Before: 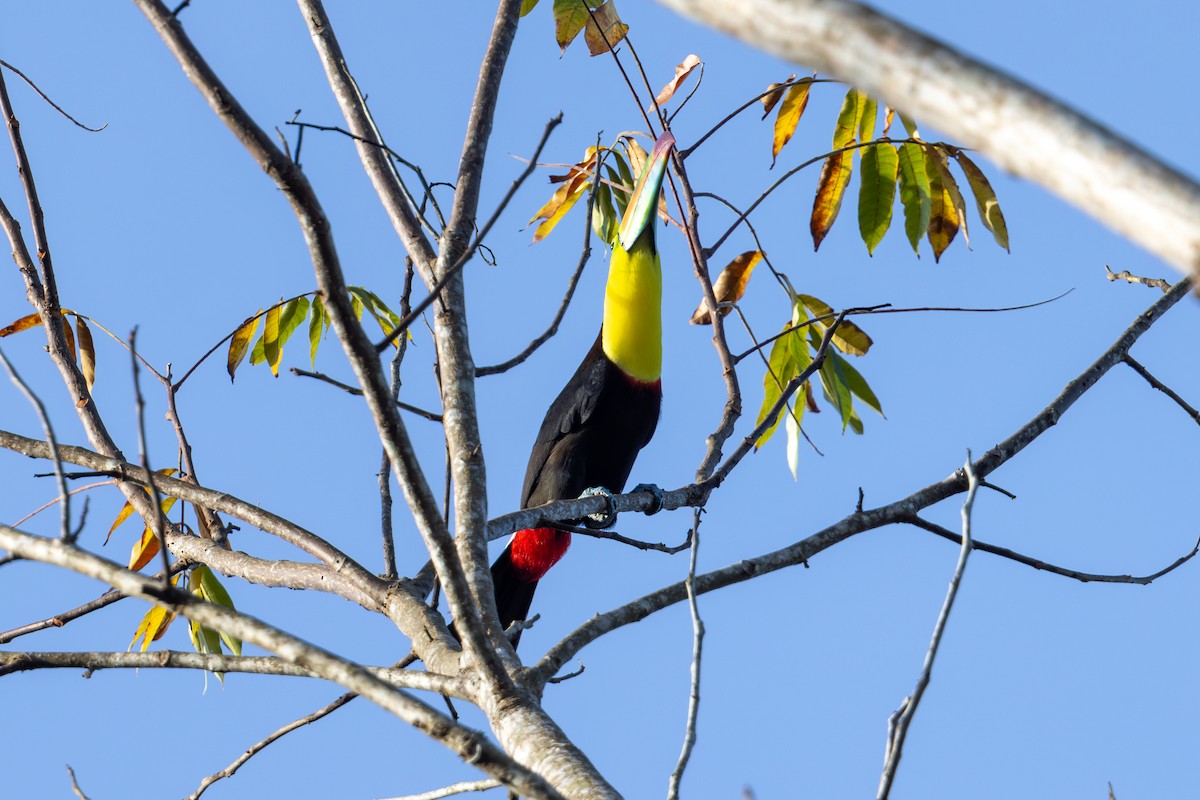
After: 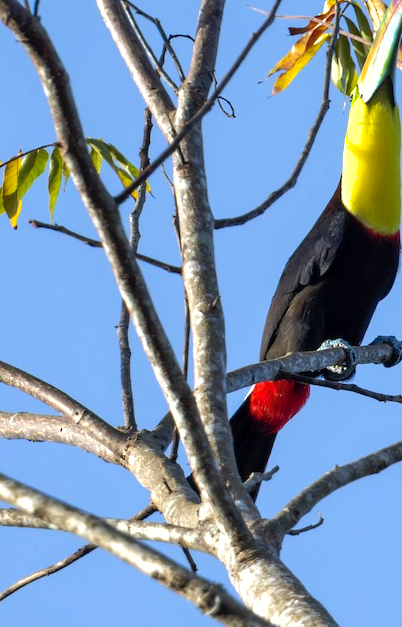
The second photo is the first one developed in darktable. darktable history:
crop and rotate: left 21.77%, top 18.528%, right 44.676%, bottom 2.997%
shadows and highlights: on, module defaults
tone equalizer: -8 EV -0.417 EV, -7 EV -0.389 EV, -6 EV -0.333 EV, -5 EV -0.222 EV, -3 EV 0.222 EV, -2 EV 0.333 EV, -1 EV 0.389 EV, +0 EV 0.417 EV, edges refinement/feathering 500, mask exposure compensation -1.57 EV, preserve details no
